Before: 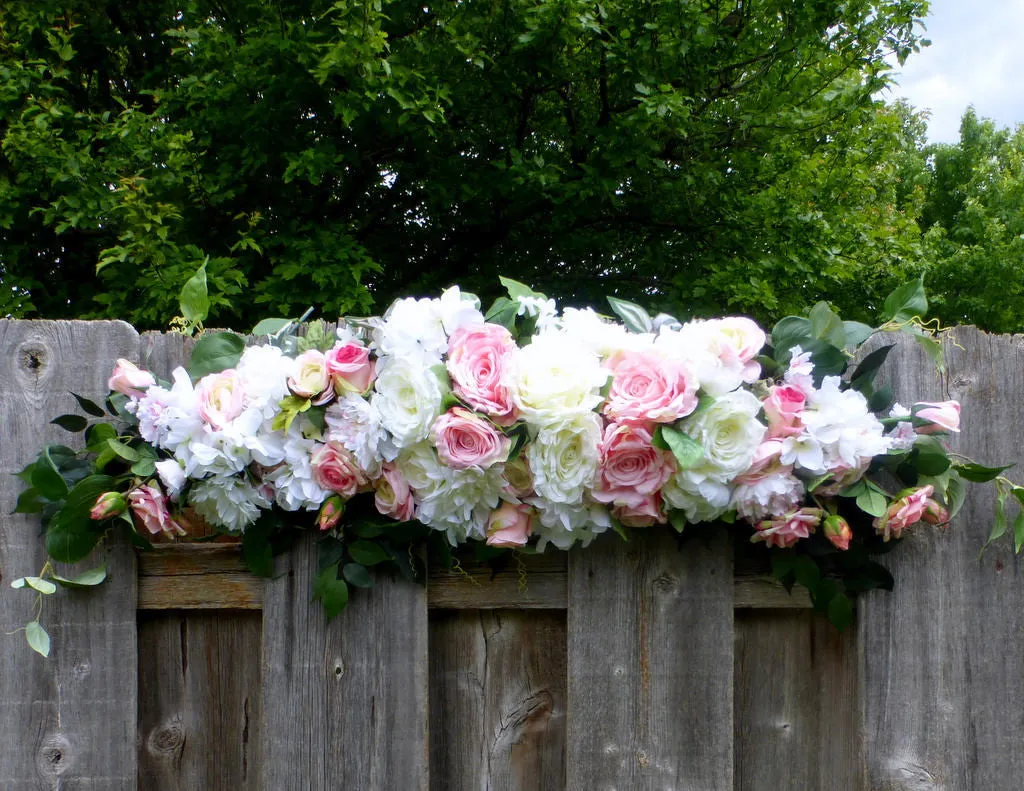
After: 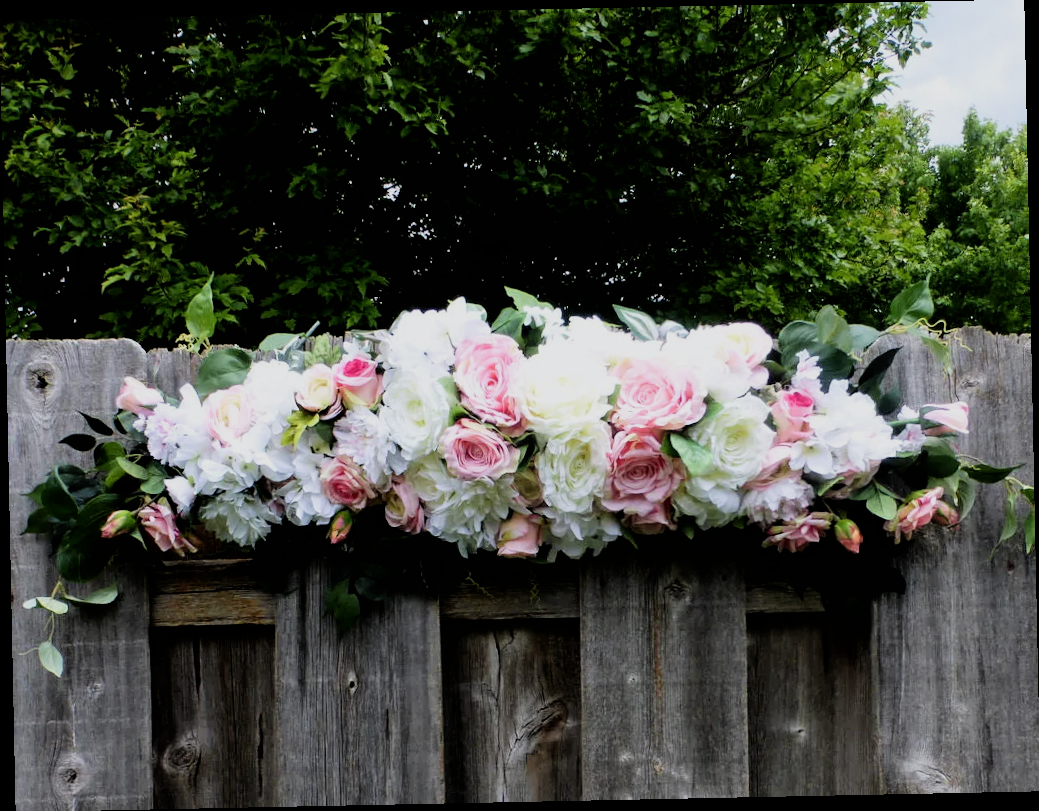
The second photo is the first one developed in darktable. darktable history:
rotate and perspective: rotation -1.17°, automatic cropping off
filmic rgb: black relative exposure -5 EV, hardness 2.88, contrast 1.3, highlights saturation mix -30%
